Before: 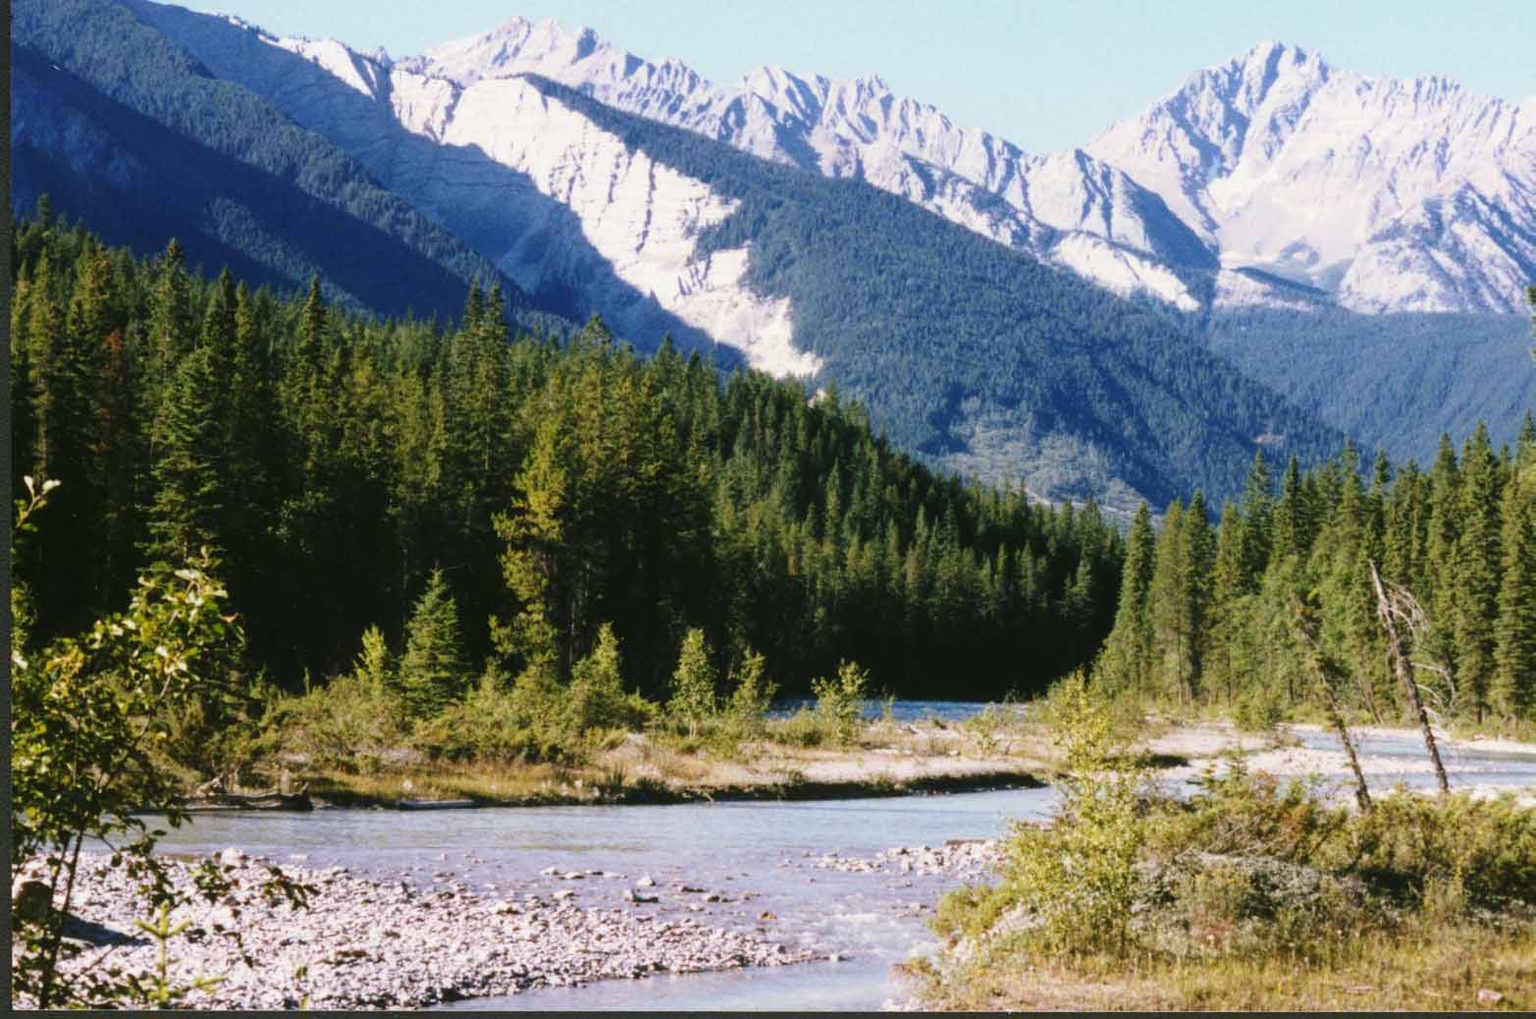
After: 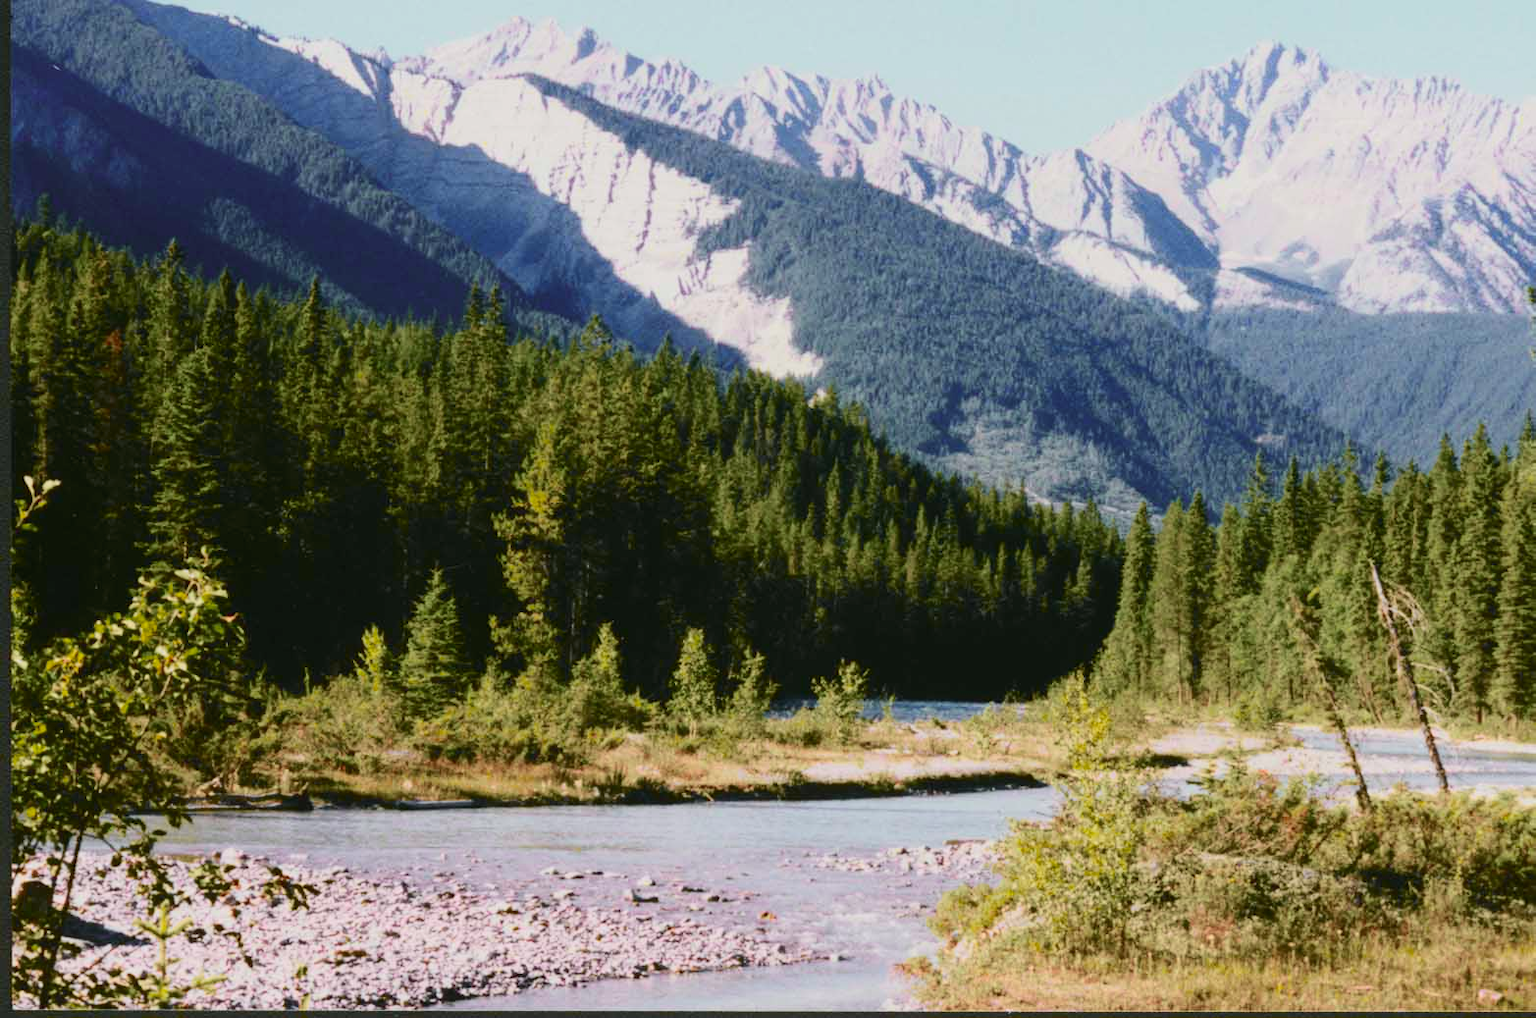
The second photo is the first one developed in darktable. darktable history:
tone curve: curves: ch0 [(0, 0.018) (0.036, 0.038) (0.15, 0.131) (0.27, 0.247) (0.545, 0.561) (0.761, 0.761) (1, 0.919)]; ch1 [(0, 0) (0.179, 0.173) (0.322, 0.32) (0.429, 0.431) (0.502, 0.5) (0.519, 0.522) (0.562, 0.588) (0.625, 0.67) (0.711, 0.745) (1, 1)]; ch2 [(0, 0) (0.29, 0.295) (0.404, 0.436) (0.497, 0.499) (0.521, 0.523) (0.561, 0.605) (0.657, 0.655) (0.712, 0.764) (1, 1)], color space Lab, independent channels, preserve colors none
